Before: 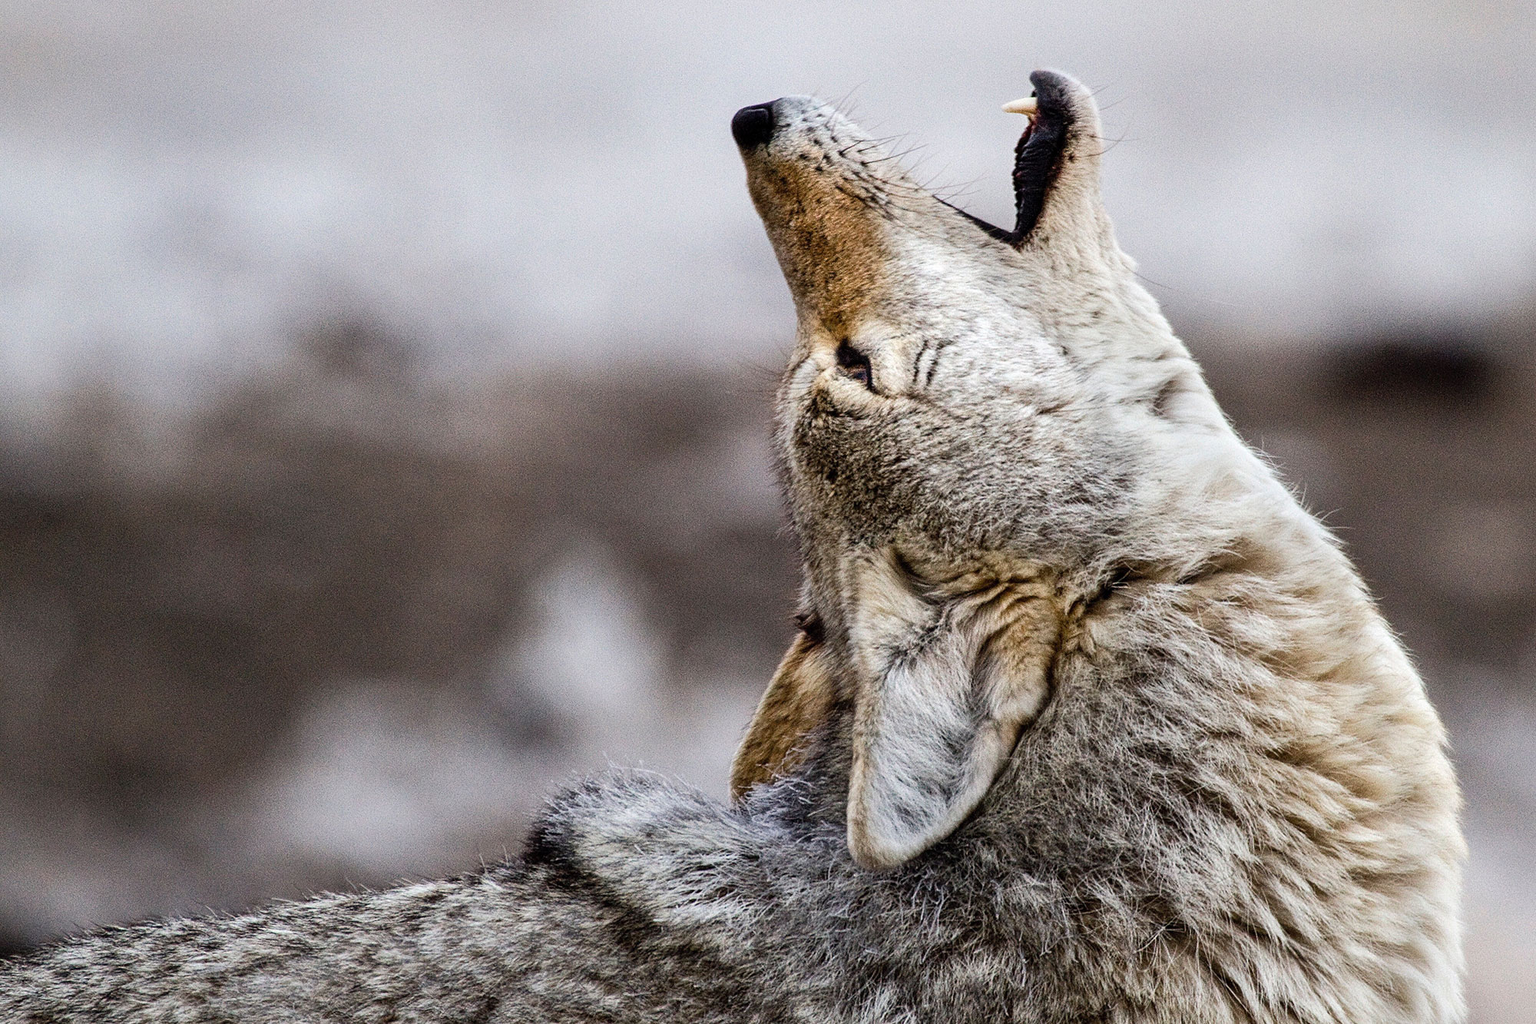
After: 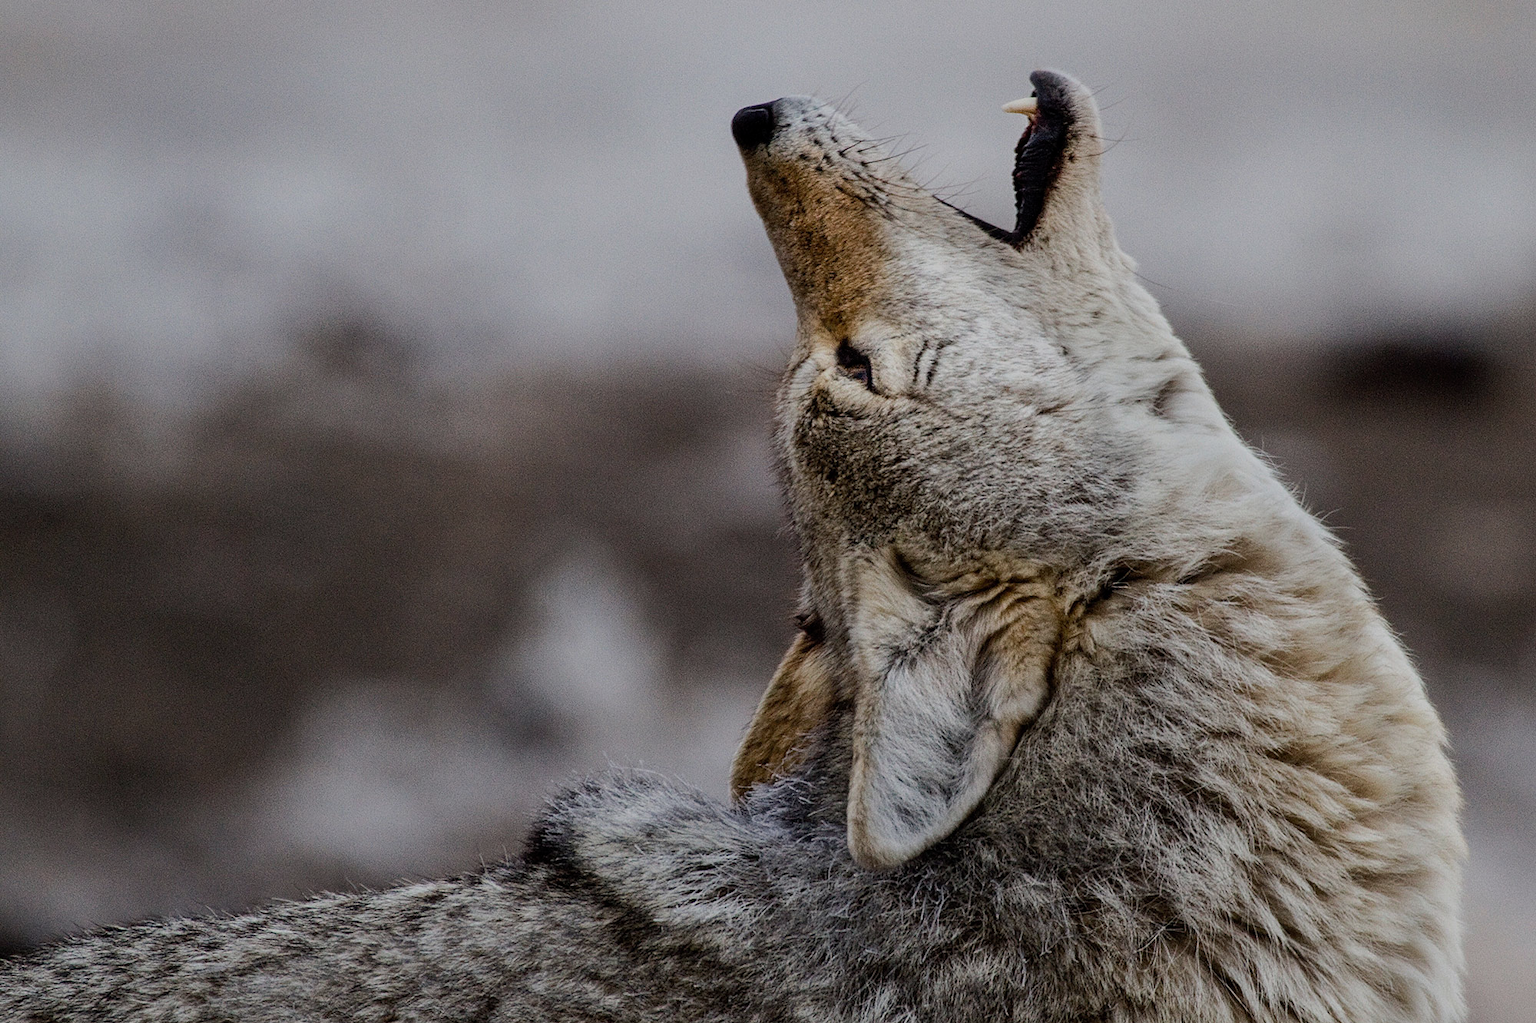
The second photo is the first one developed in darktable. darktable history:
exposure: black level correction 0, exposure -0.841 EV, compensate highlight preservation false
